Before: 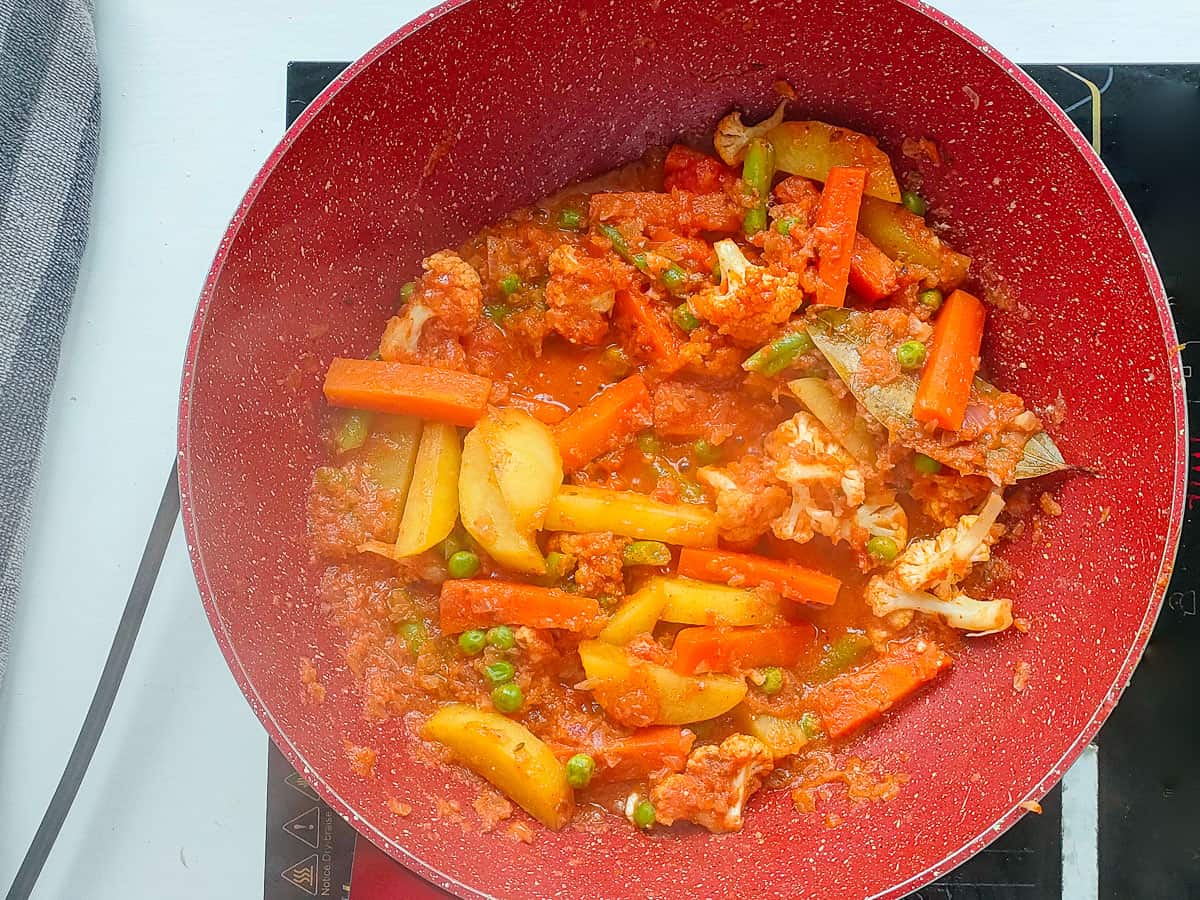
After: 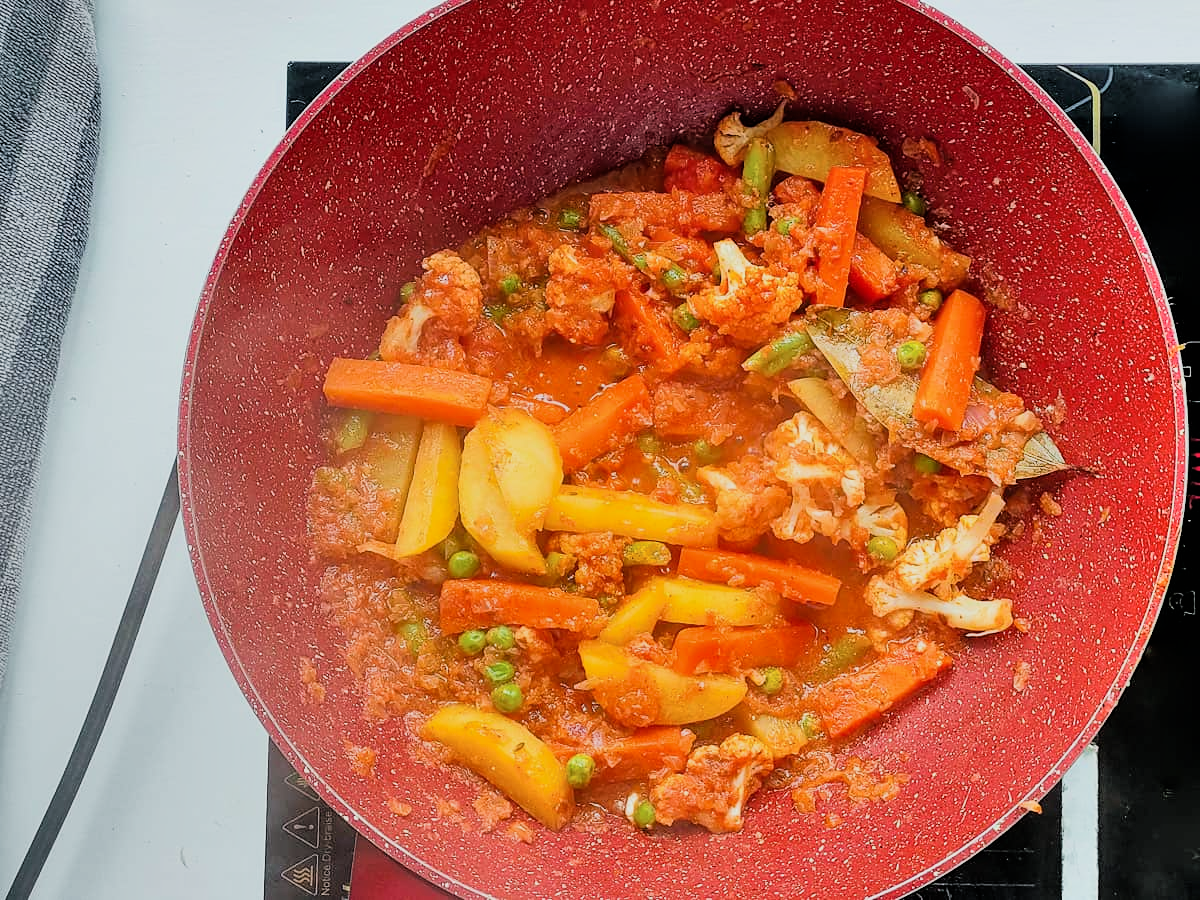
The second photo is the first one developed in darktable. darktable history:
filmic rgb: black relative exposure -5 EV, hardness 2.88, contrast 1.4, highlights saturation mix -30%
shadows and highlights: soften with gaussian
